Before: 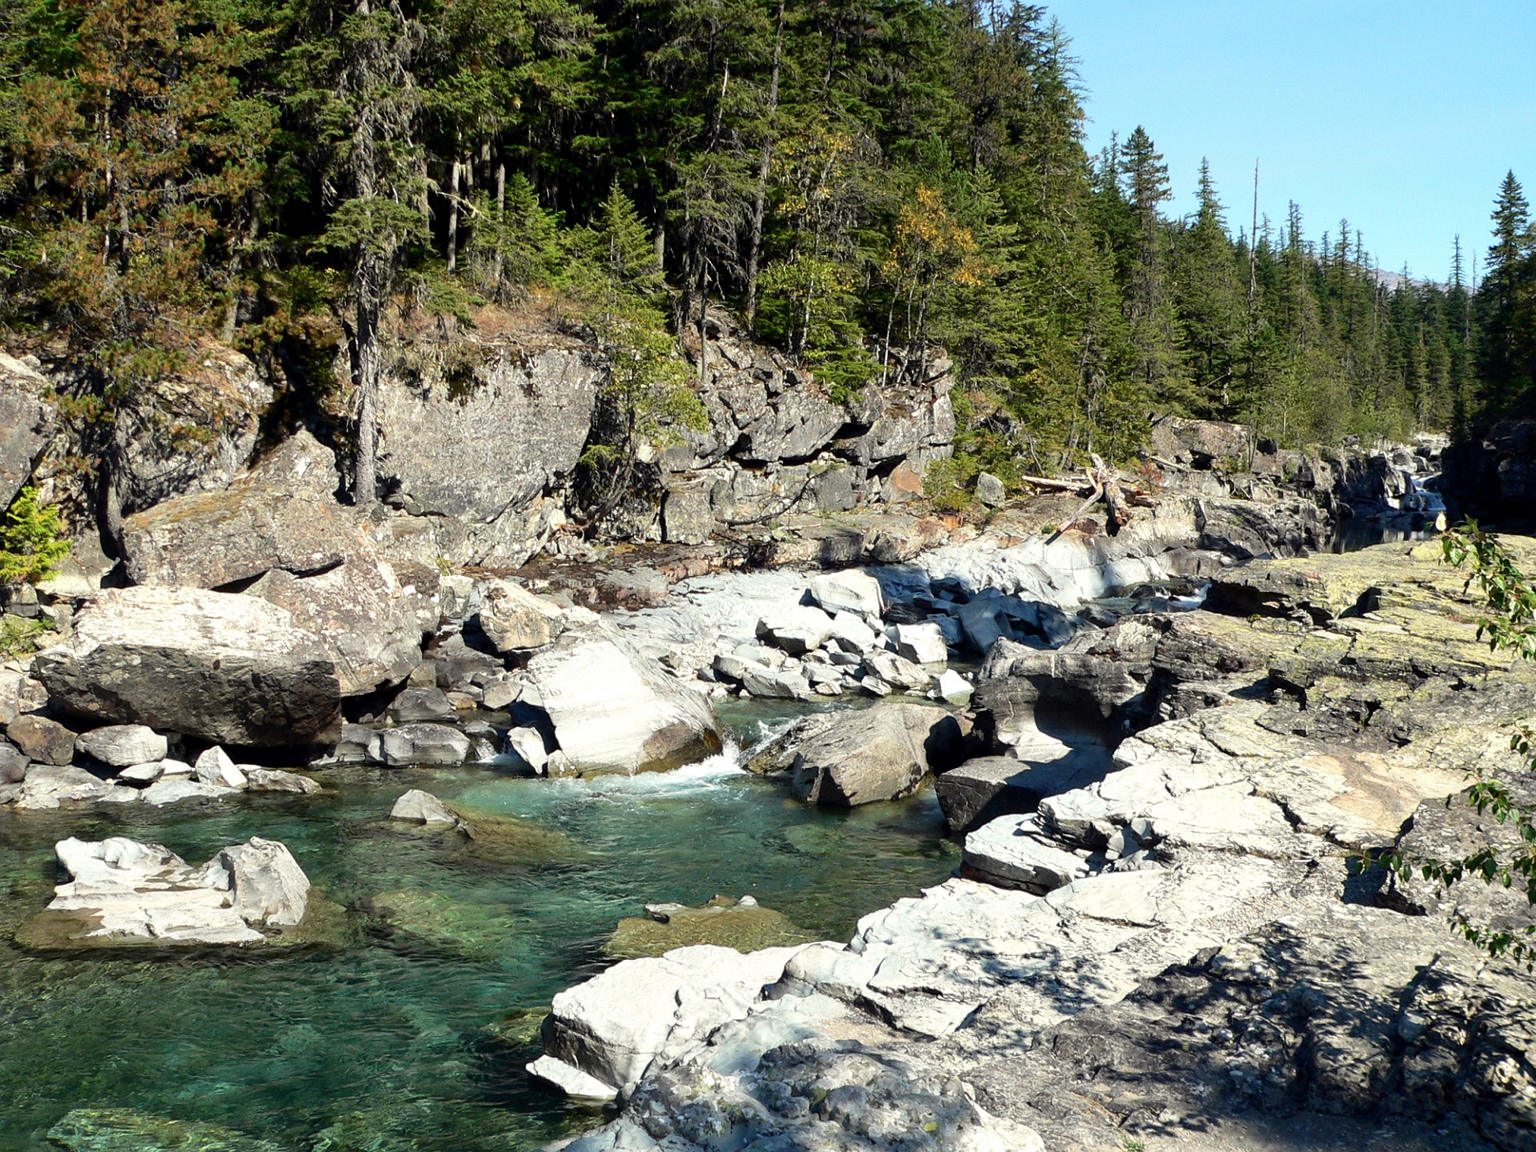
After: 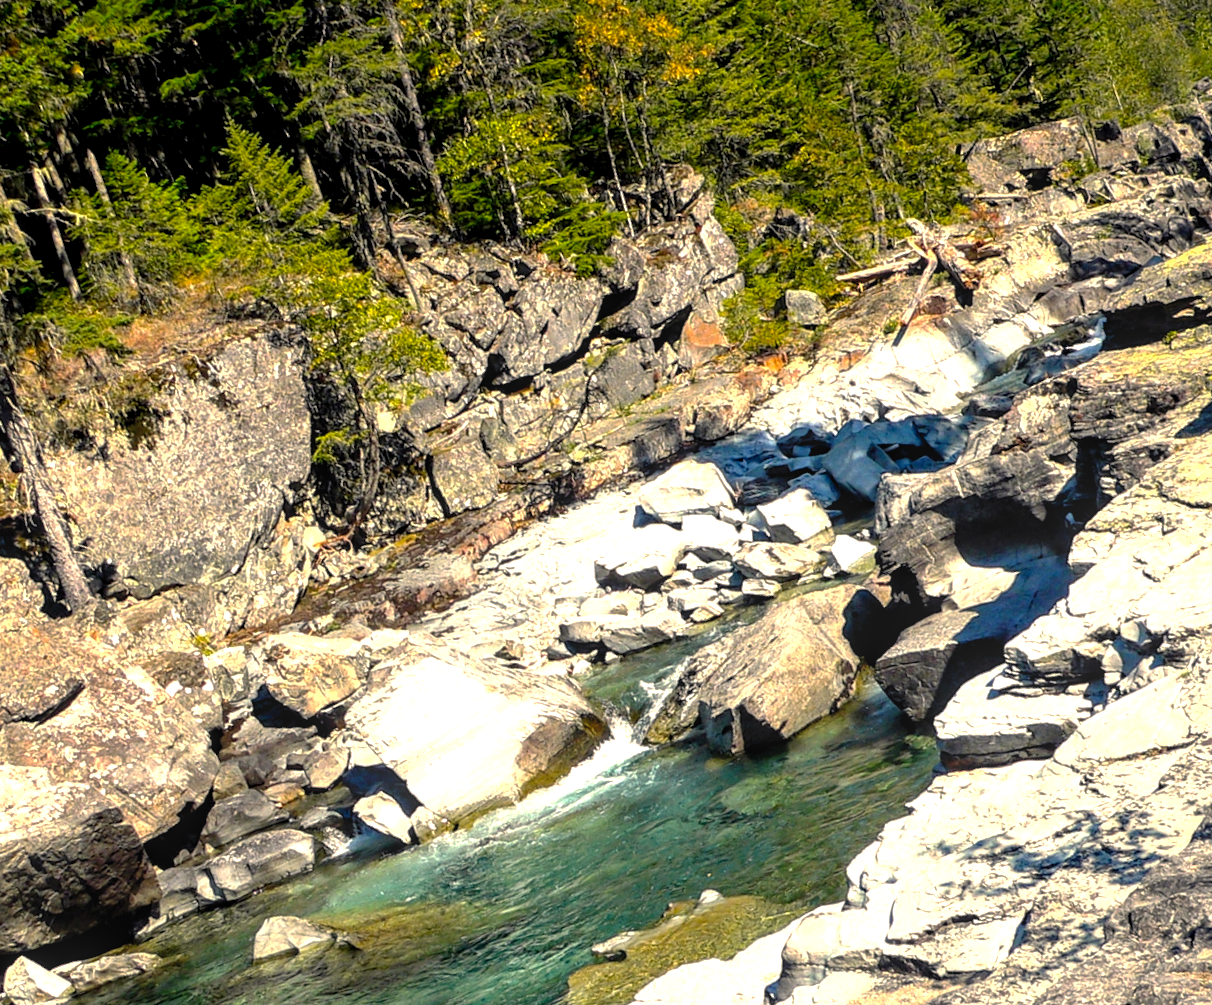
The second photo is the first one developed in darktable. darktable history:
shadows and highlights: shadows 42.66, highlights 8.34
color balance rgb: highlights gain › chroma 3.088%, highlights gain › hue 60.04°, linear chroma grading › global chroma 9.604%, perceptual saturation grading › global saturation 31.119%
local contrast: on, module defaults
crop and rotate: angle 21.28°, left 6.897%, right 3.67%, bottom 1.127%
base curve: curves: ch0 [(0, 0) (0.826, 0.587) (1, 1)], preserve colors none
levels: black 0.05%, levels [0.012, 0.367, 0.697]
